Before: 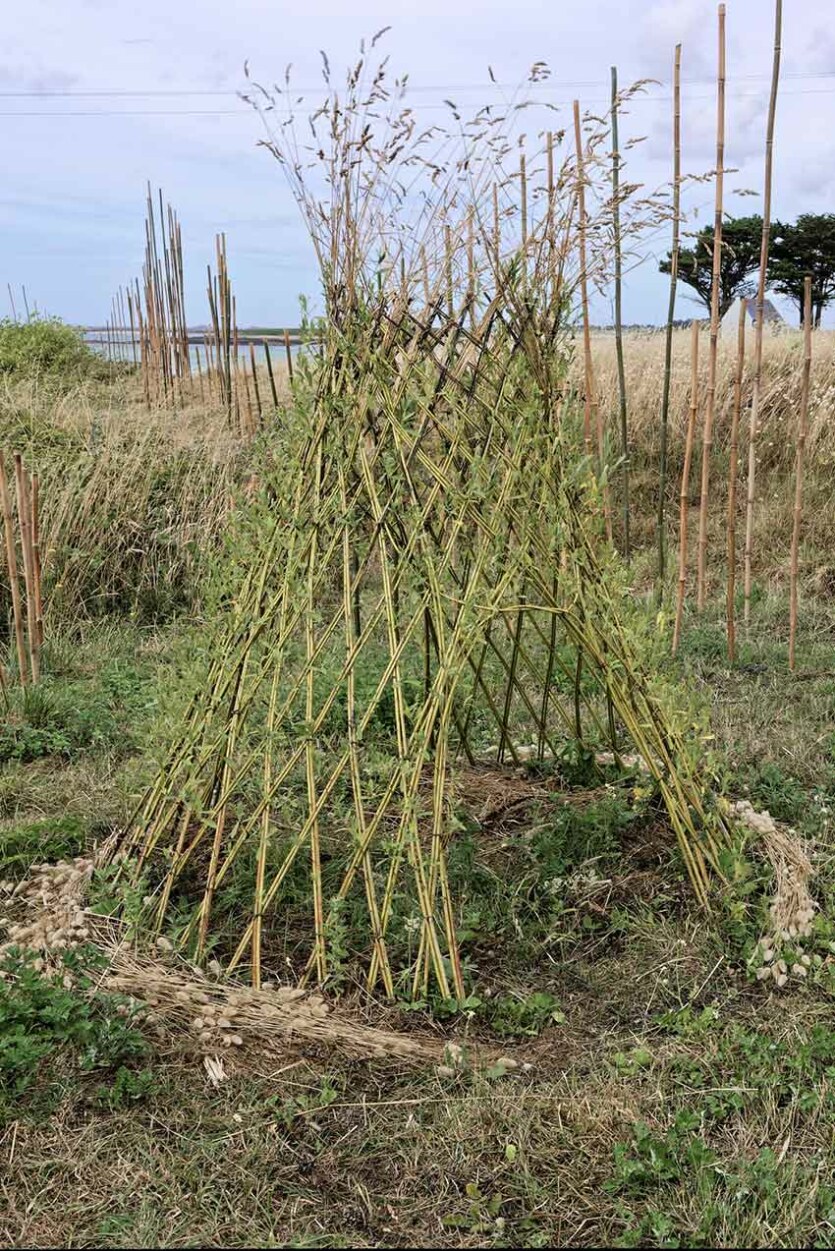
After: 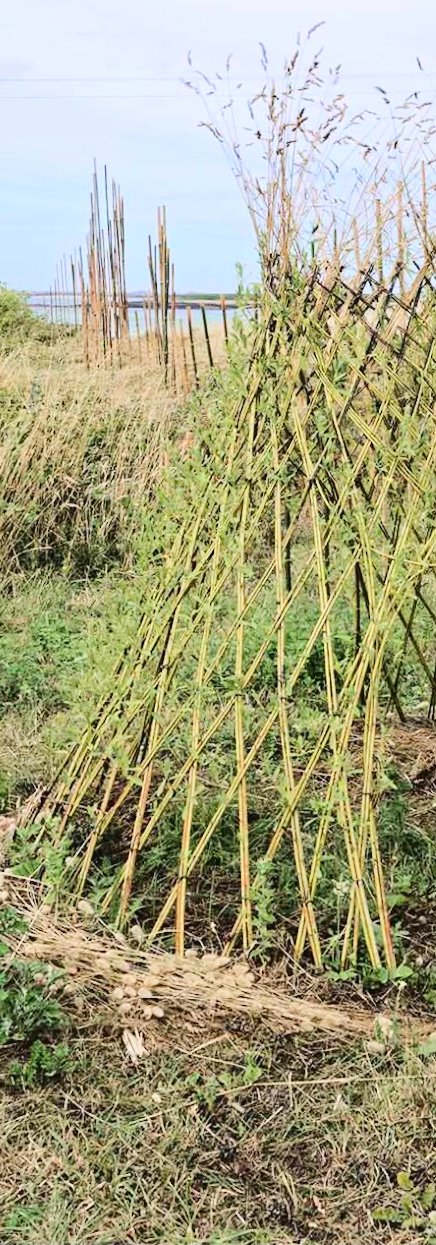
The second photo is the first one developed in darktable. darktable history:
rotate and perspective: rotation 0.215°, lens shift (vertical) -0.139, crop left 0.069, crop right 0.939, crop top 0.002, crop bottom 0.996
crop: left 5.114%, right 38.589%
tone curve: curves: ch0 [(0, 0.026) (0.146, 0.158) (0.272, 0.34) (0.453, 0.627) (0.687, 0.829) (1, 1)], color space Lab, linked channels, preserve colors none
exposure: compensate highlight preservation false
